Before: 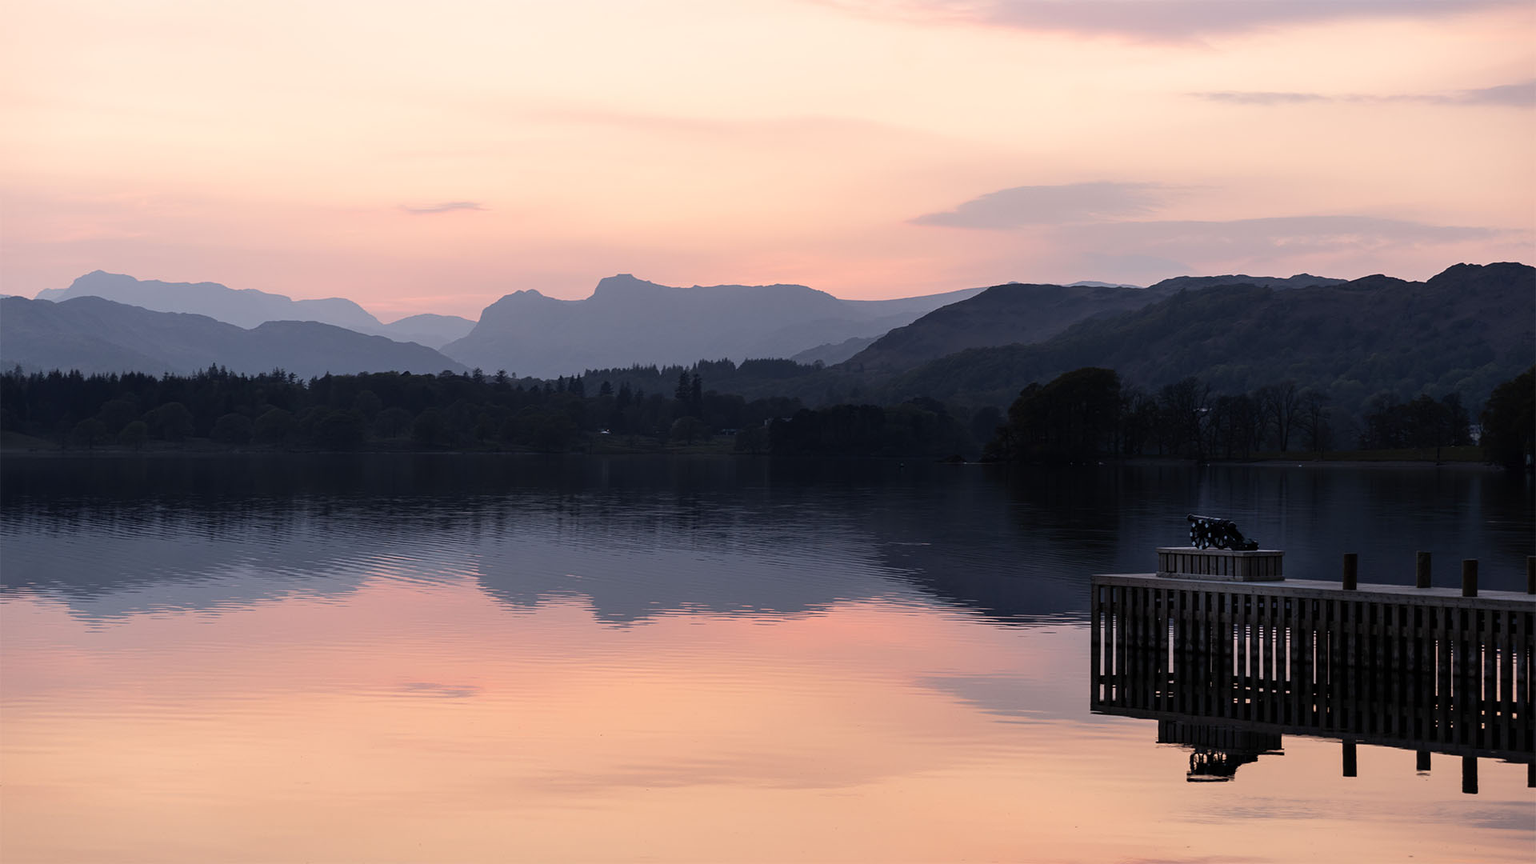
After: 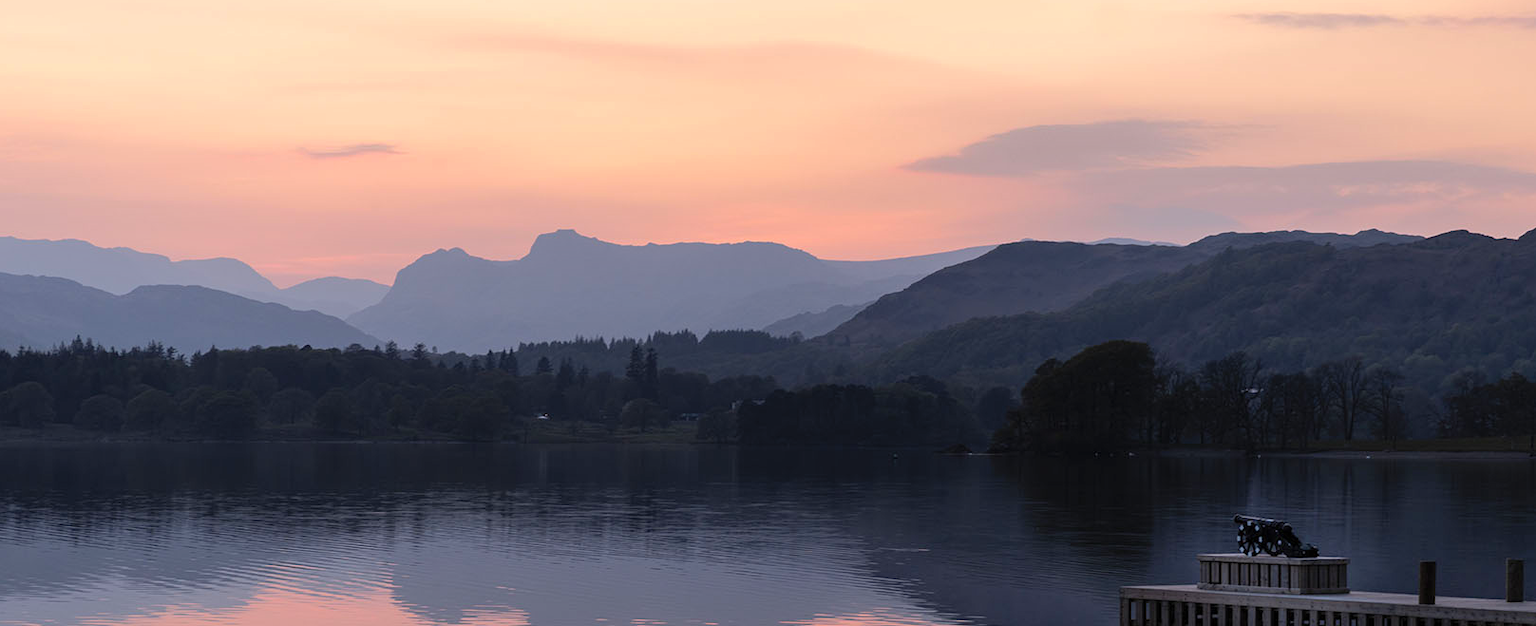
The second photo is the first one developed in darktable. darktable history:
contrast brightness saturation: contrast 0.071, brightness 0.075, saturation 0.184
shadows and highlights: shadows 30.12
crop and rotate: left 9.672%, top 9.393%, right 6.09%, bottom 29.426%
